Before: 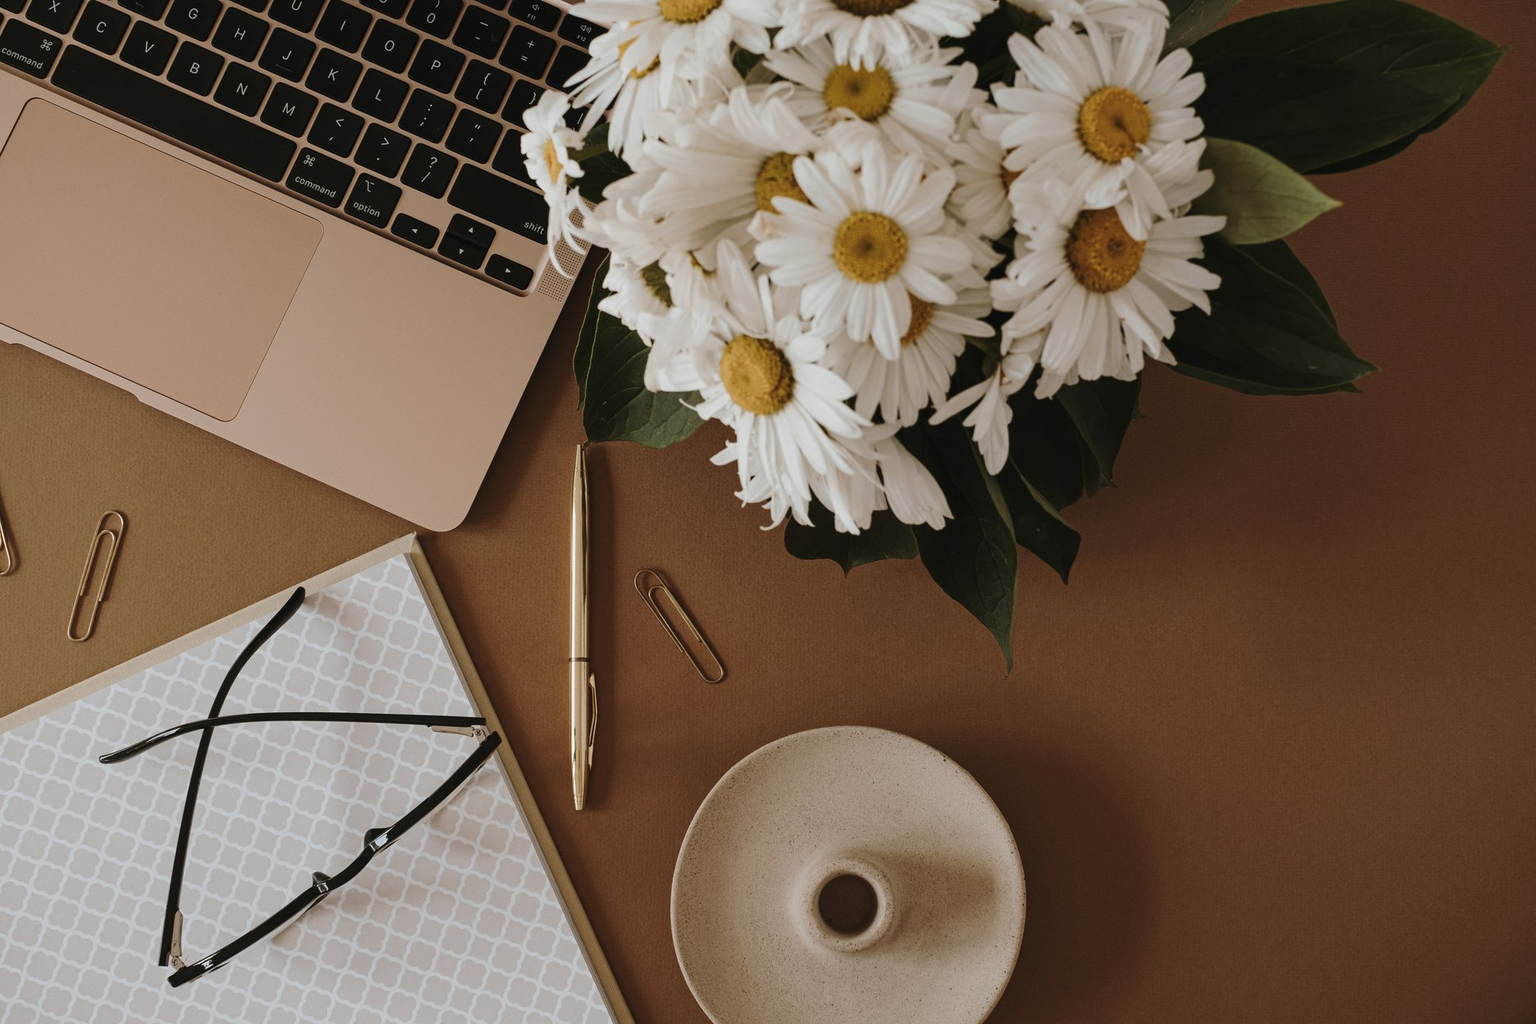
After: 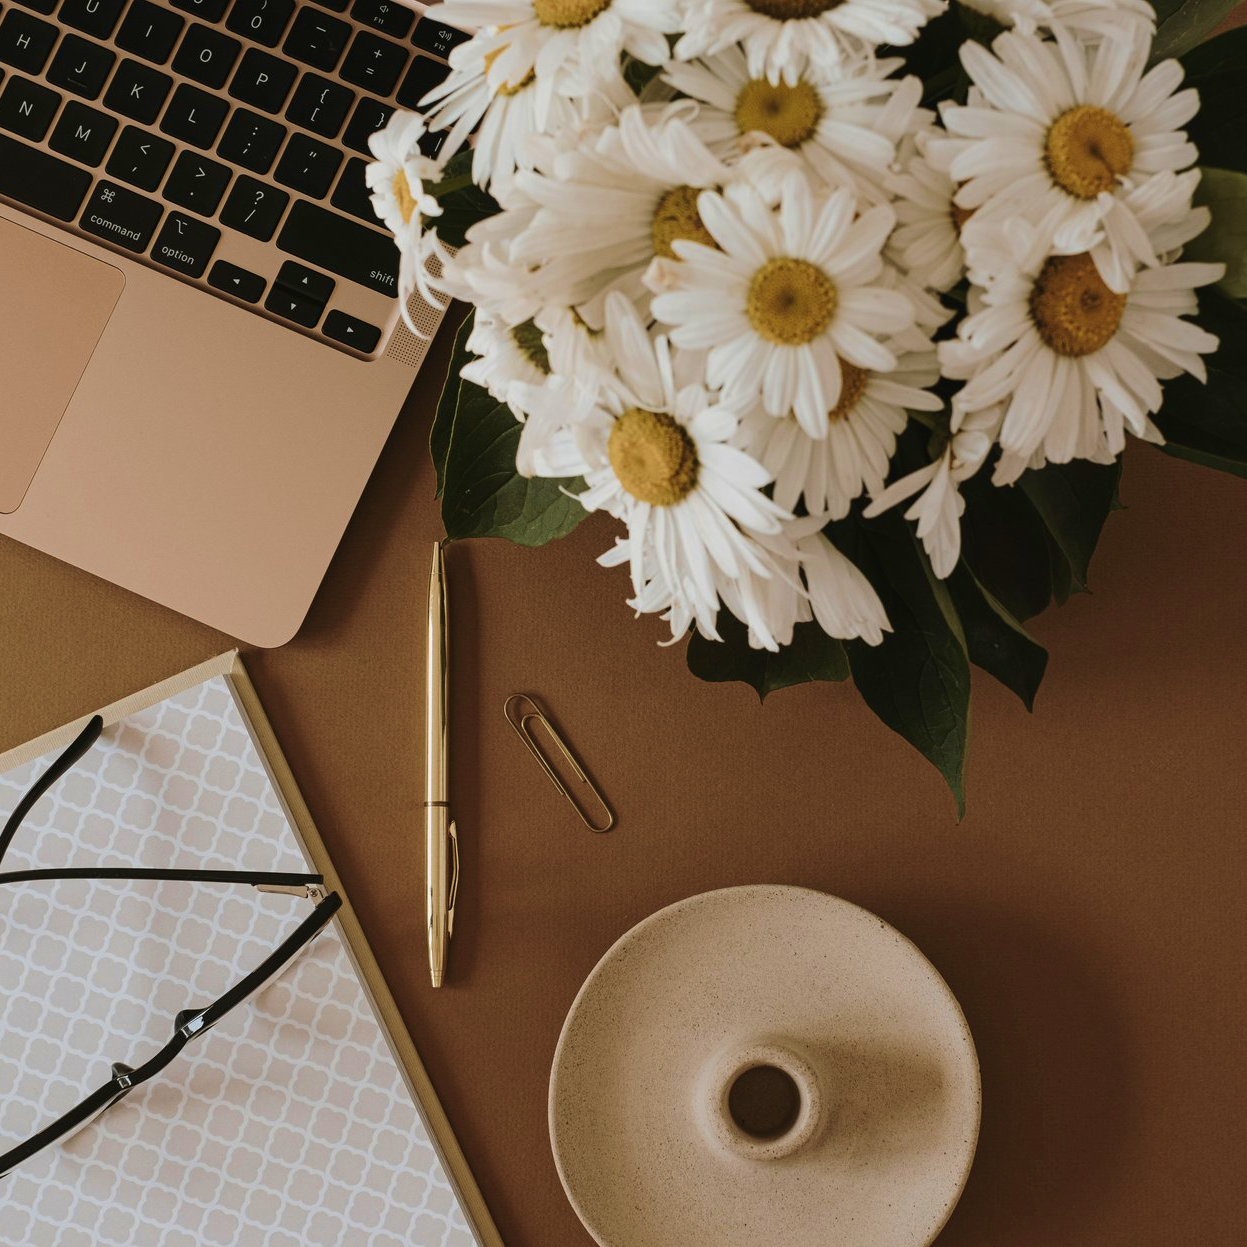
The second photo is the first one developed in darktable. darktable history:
crop and rotate: left 14.385%, right 18.948%
velvia: strength 39.63%
